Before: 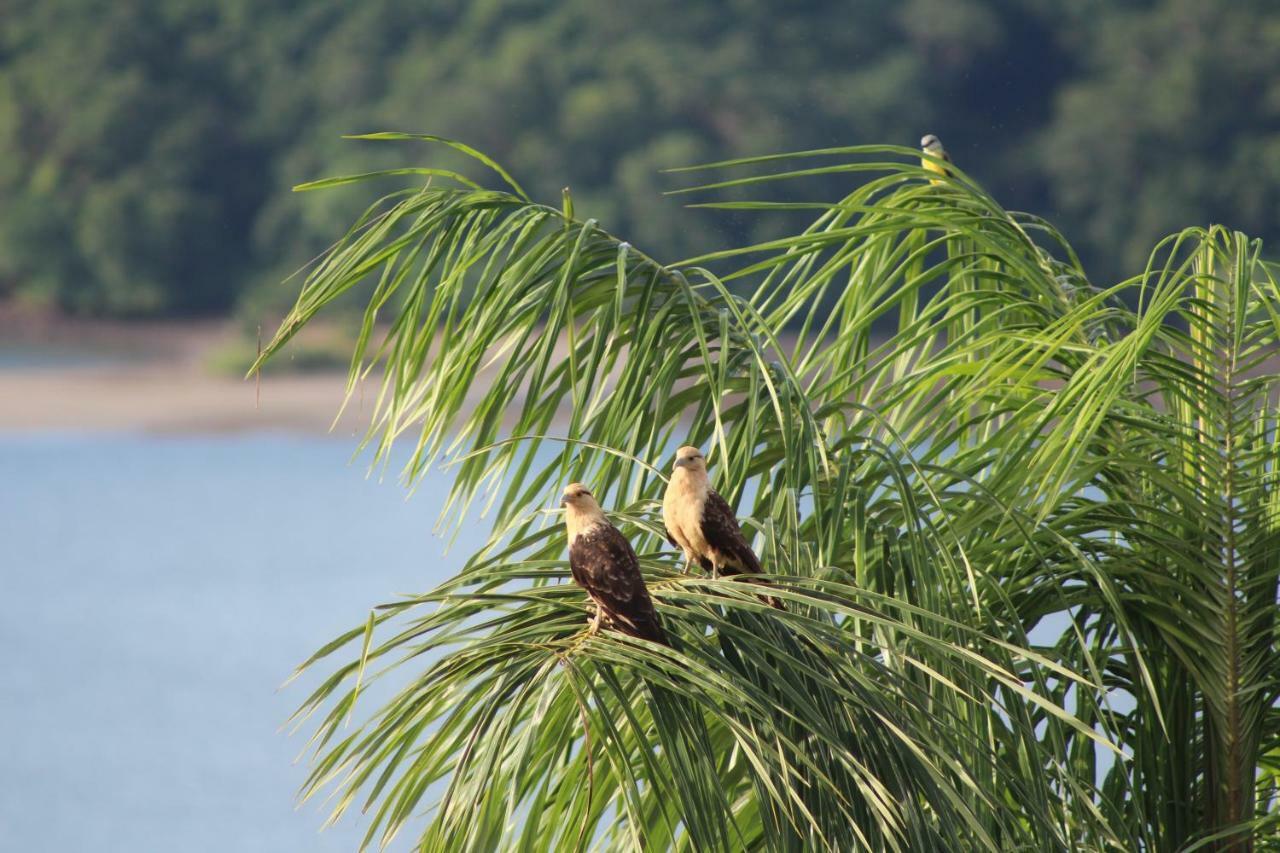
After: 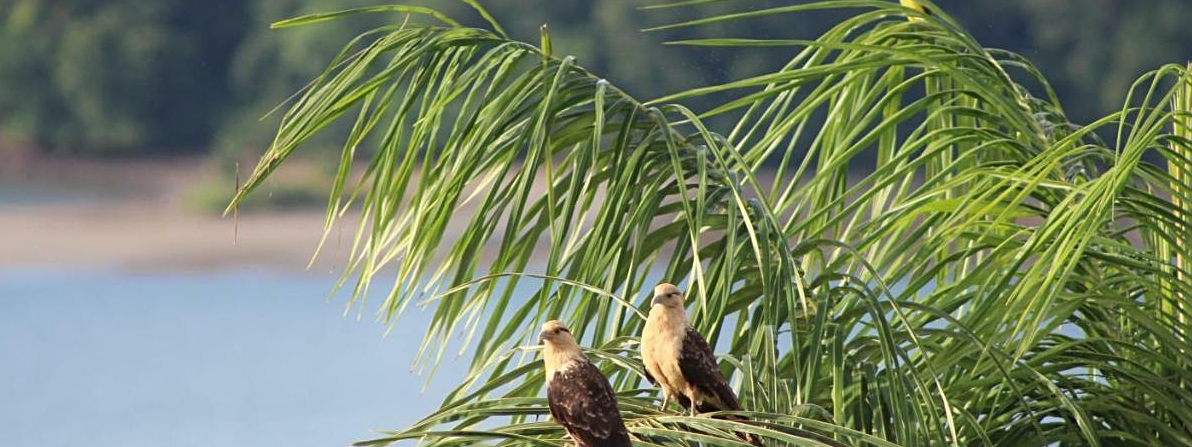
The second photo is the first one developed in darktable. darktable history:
crop: left 1.744%, top 19.225%, right 5.069%, bottom 28.357%
sharpen: radius 2.167, amount 0.381, threshold 0
